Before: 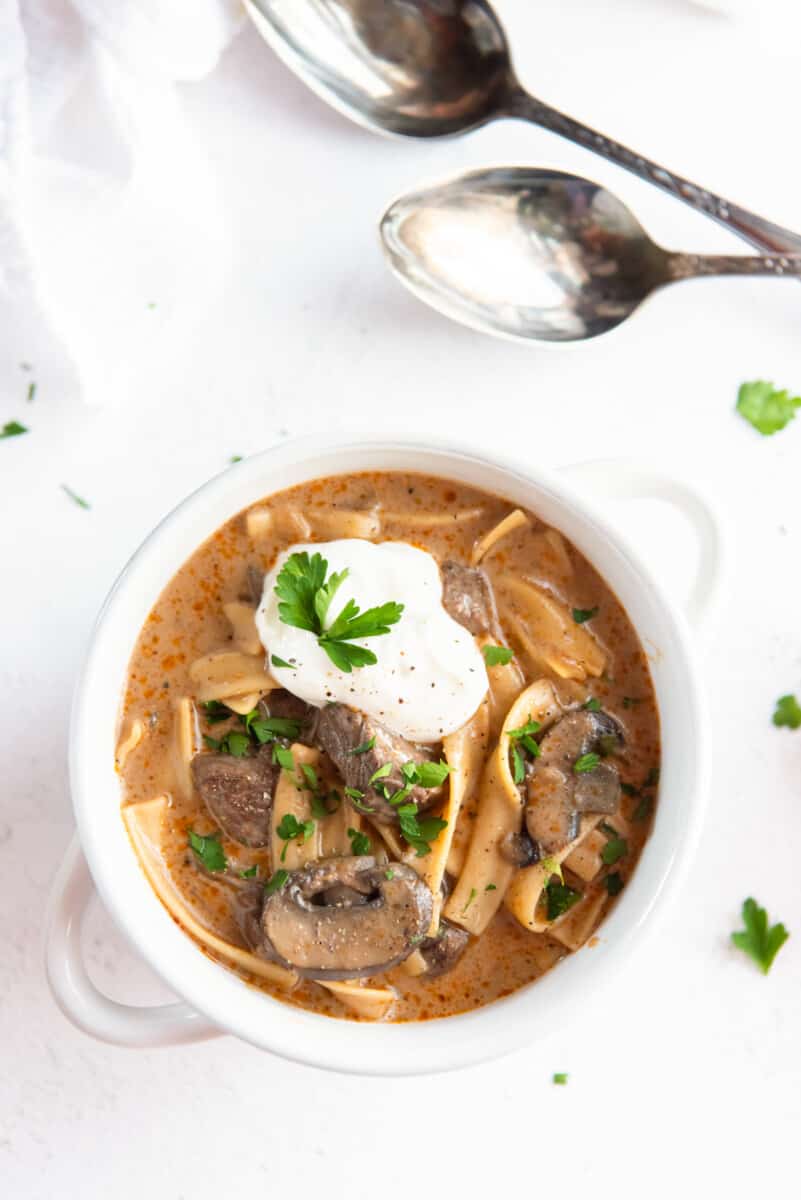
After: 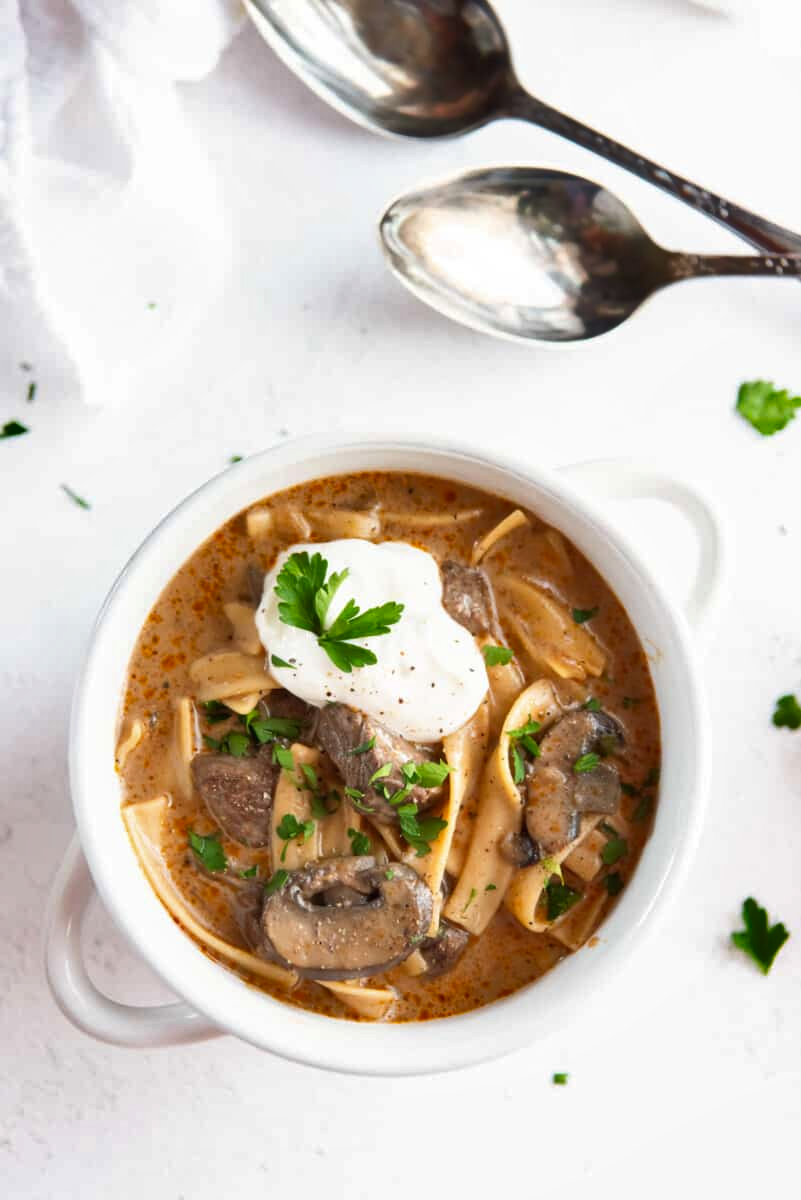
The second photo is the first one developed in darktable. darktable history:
shadows and highlights: shadows 60.97, soften with gaussian
